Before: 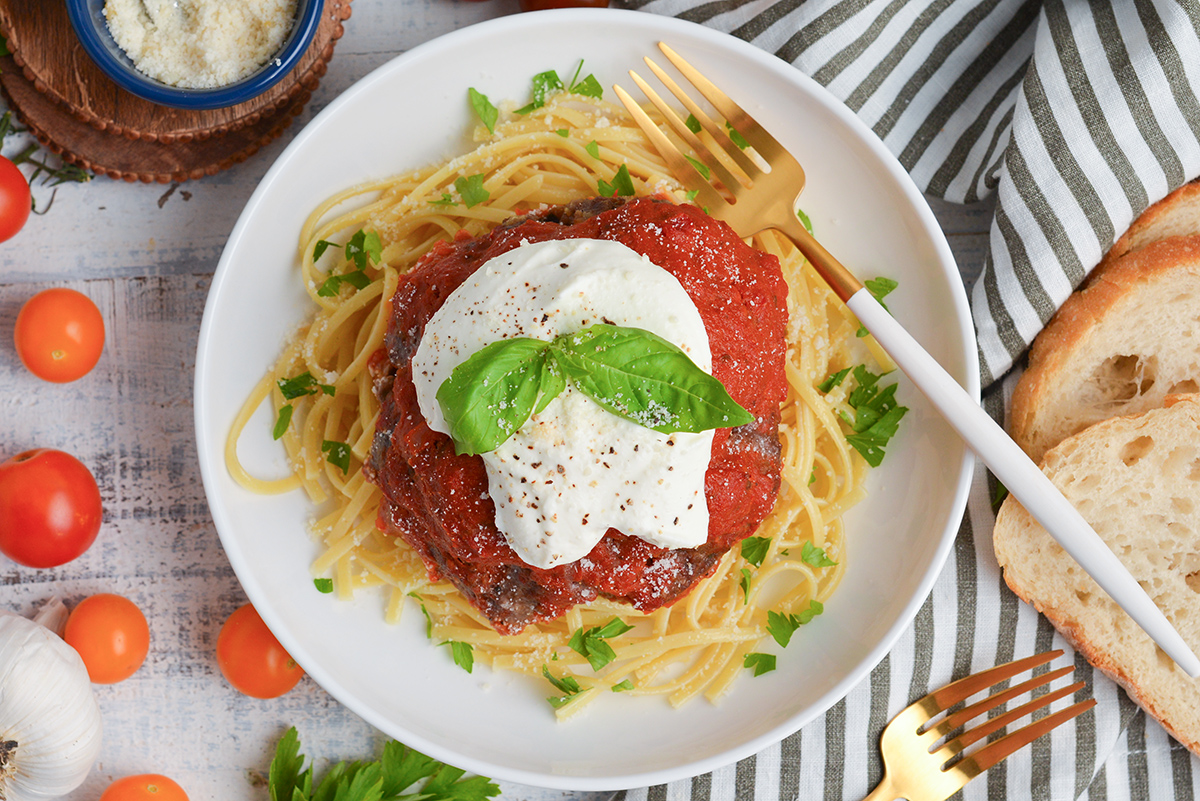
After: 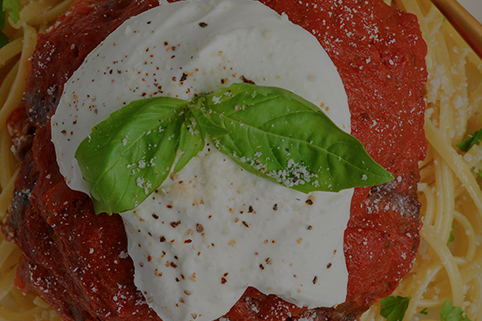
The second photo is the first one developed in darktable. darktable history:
local contrast: detail 110%
crop: left 30.142%, top 30.136%, right 29.63%, bottom 29.707%
exposure: exposure -1.925 EV, compensate exposure bias true, compensate highlight preservation false
